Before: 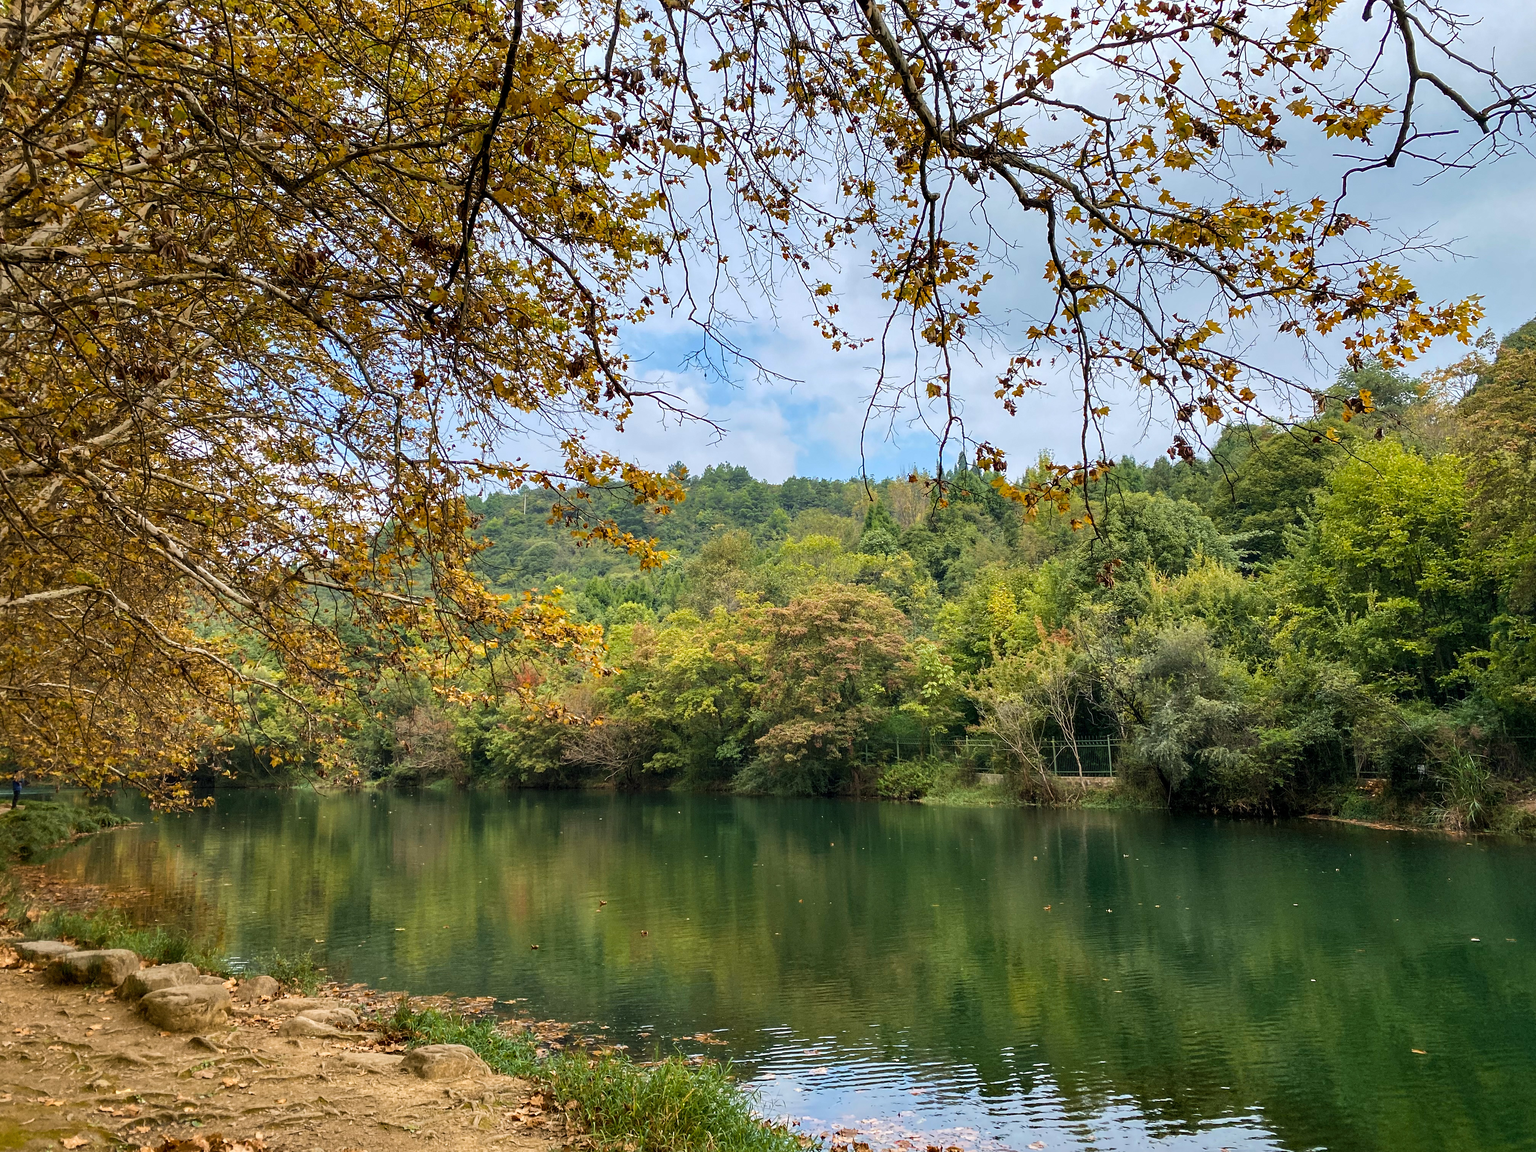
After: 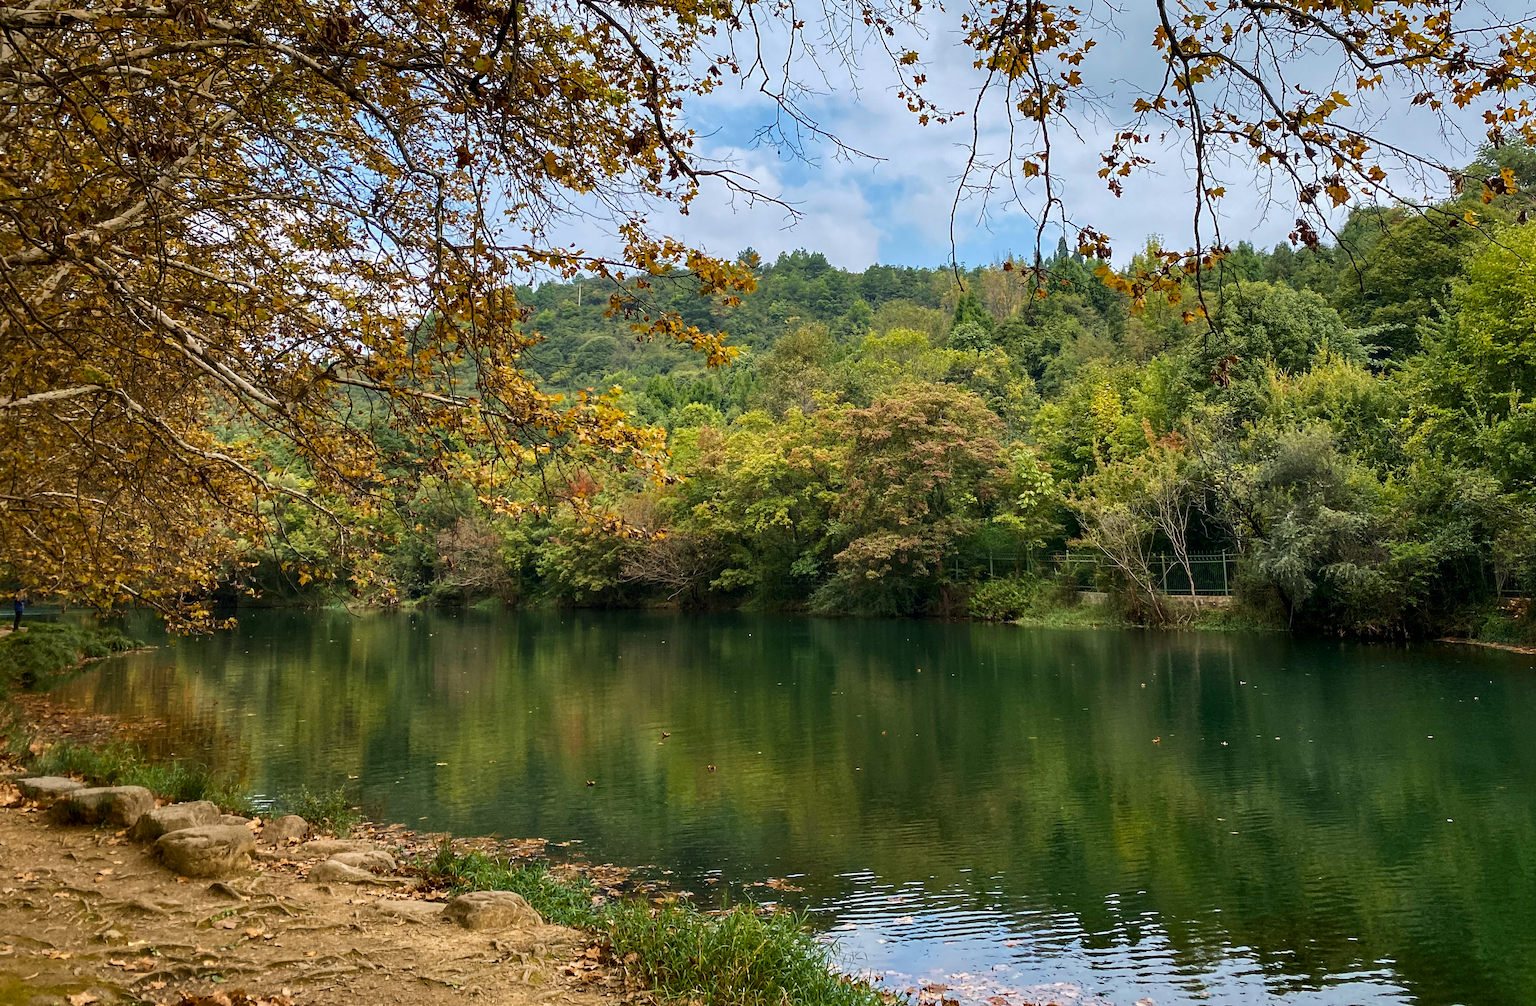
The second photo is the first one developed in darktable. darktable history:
contrast brightness saturation: brightness -0.094
crop: top 20.616%, right 9.394%, bottom 0.22%
